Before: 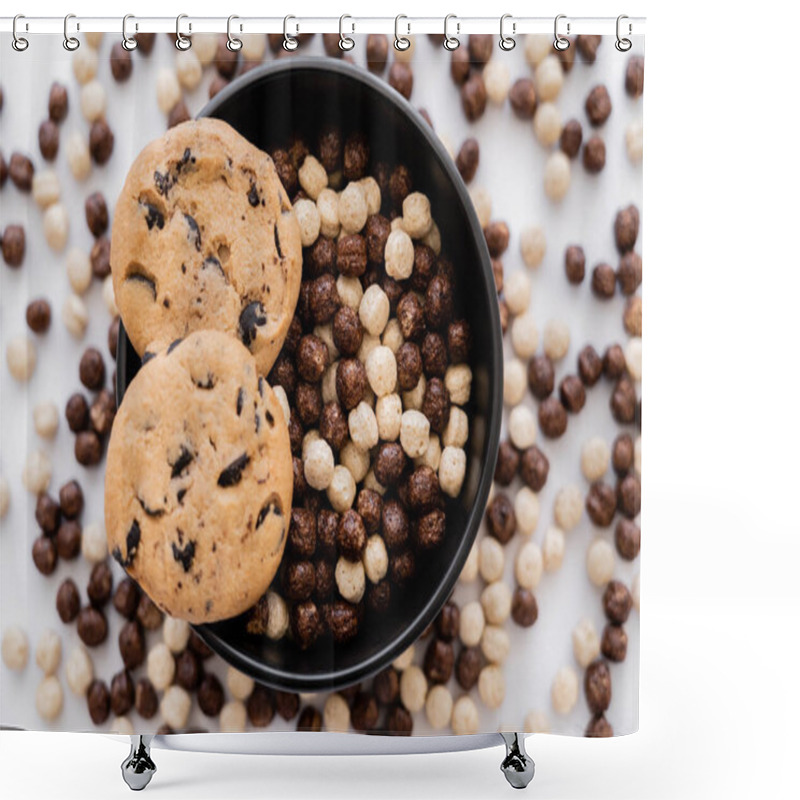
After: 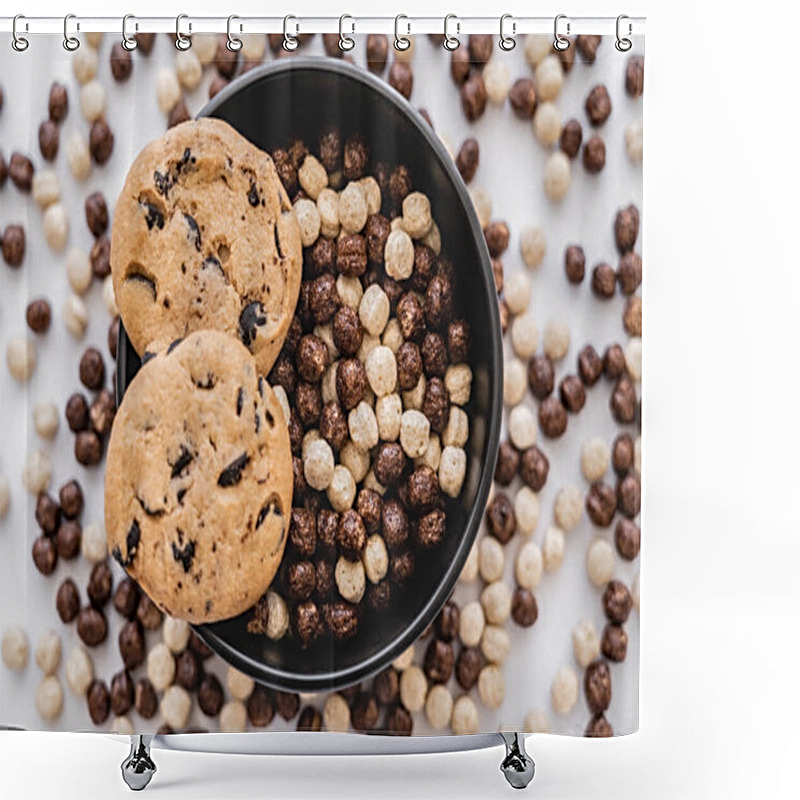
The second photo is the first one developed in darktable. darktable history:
sharpen: radius 3.095
local contrast: highlights 5%, shadows 7%, detail 133%
